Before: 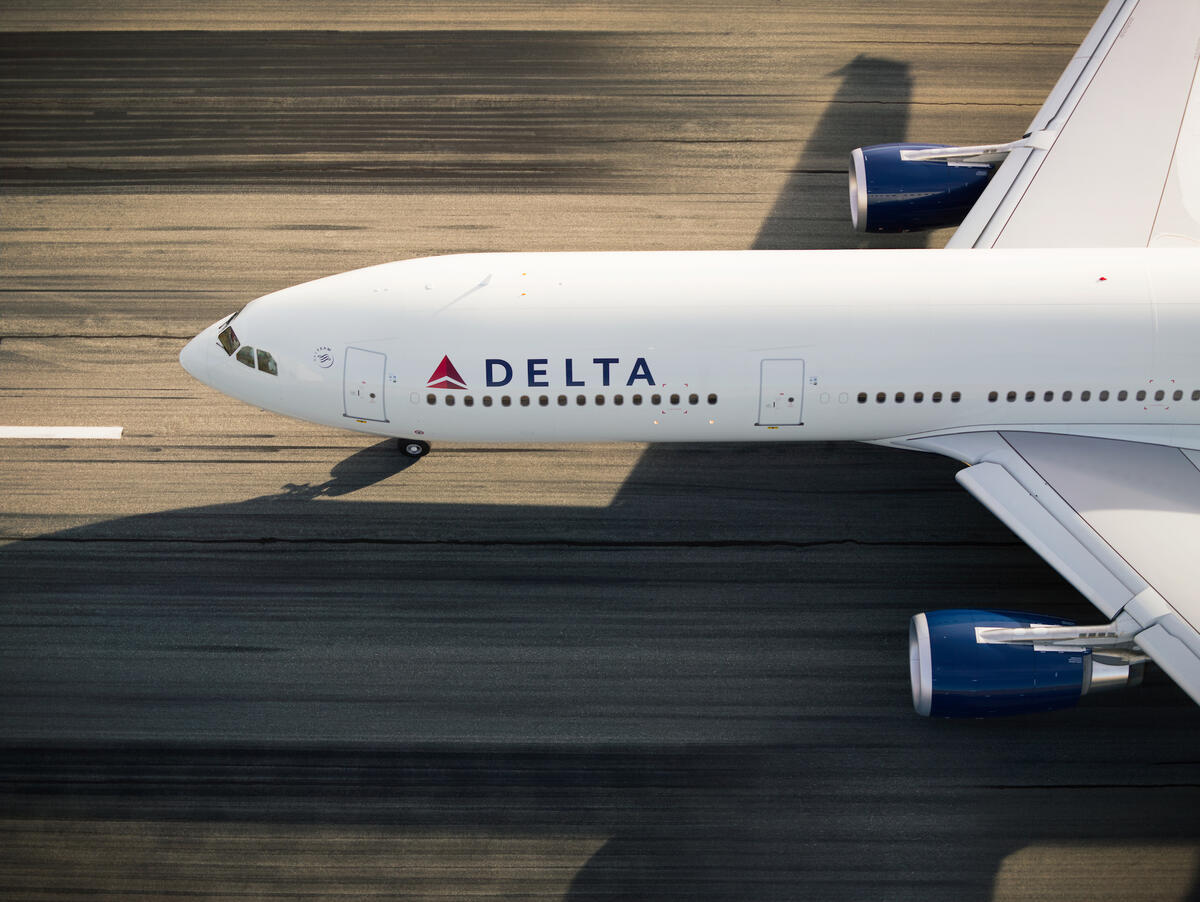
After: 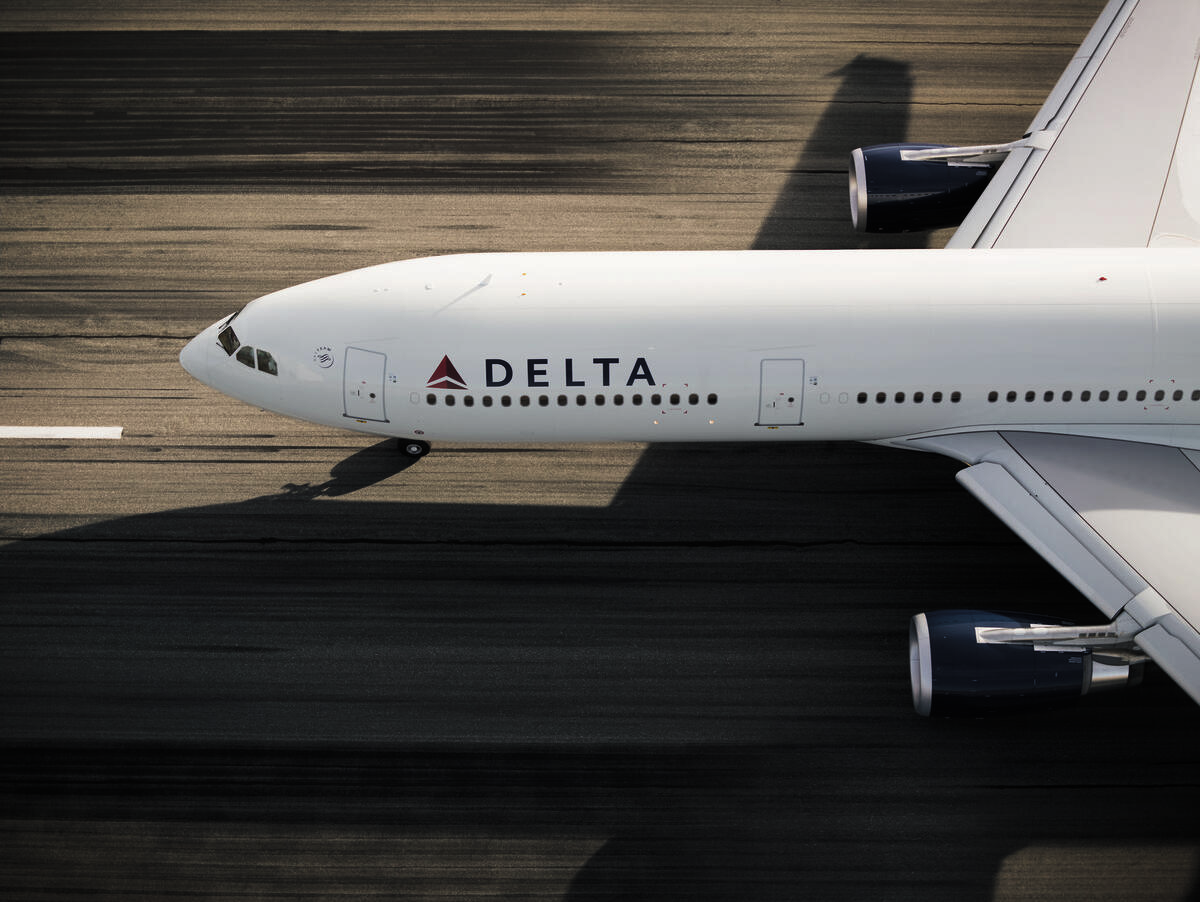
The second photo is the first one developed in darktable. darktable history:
exposure: black level correction -0.014, exposure -0.193 EV, compensate highlight preservation false
levels: levels [0.101, 0.578, 0.953]
